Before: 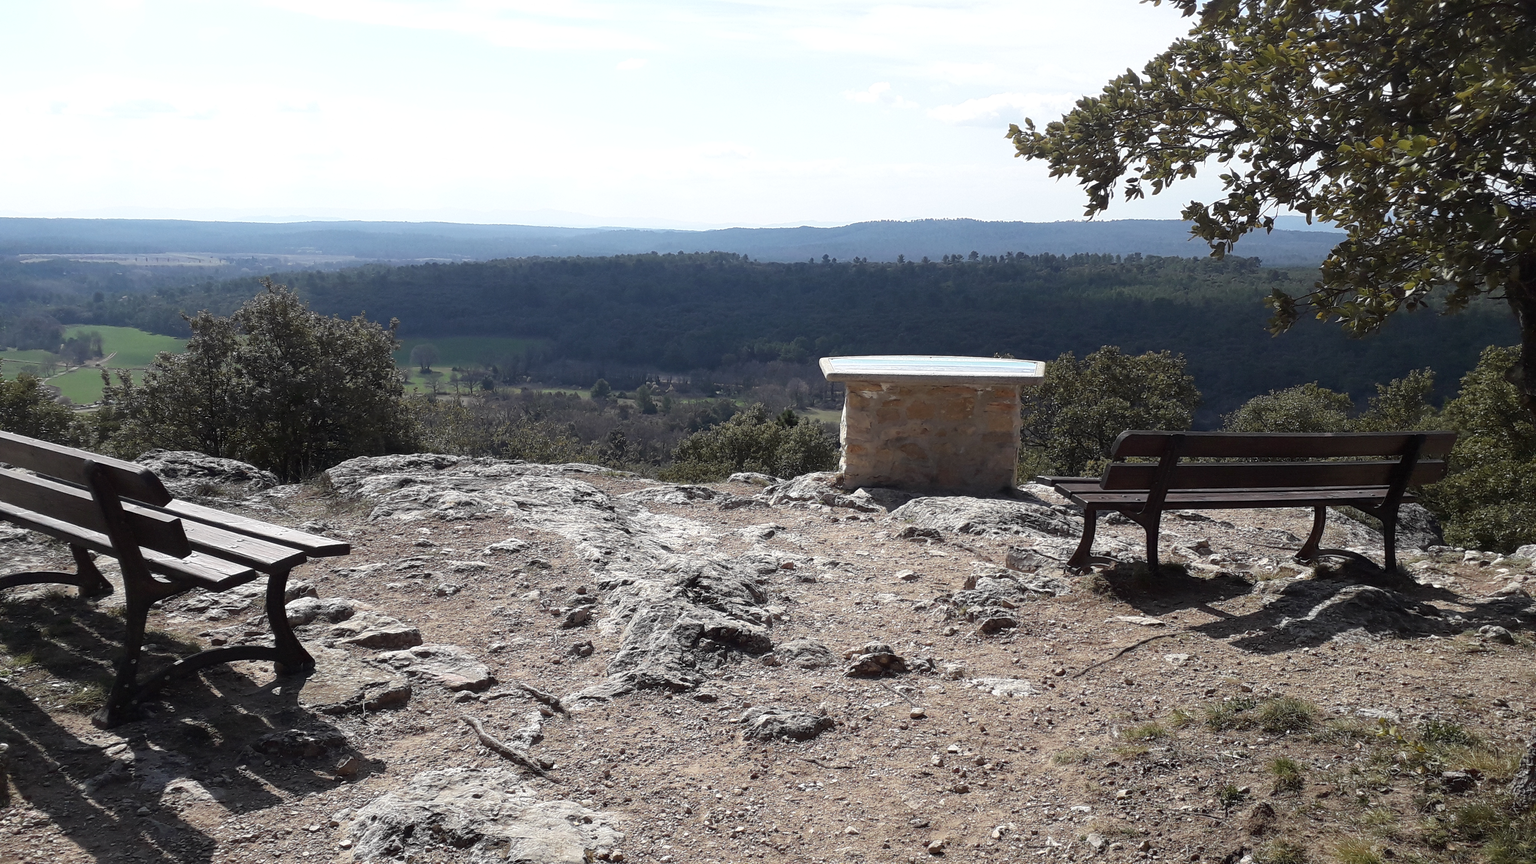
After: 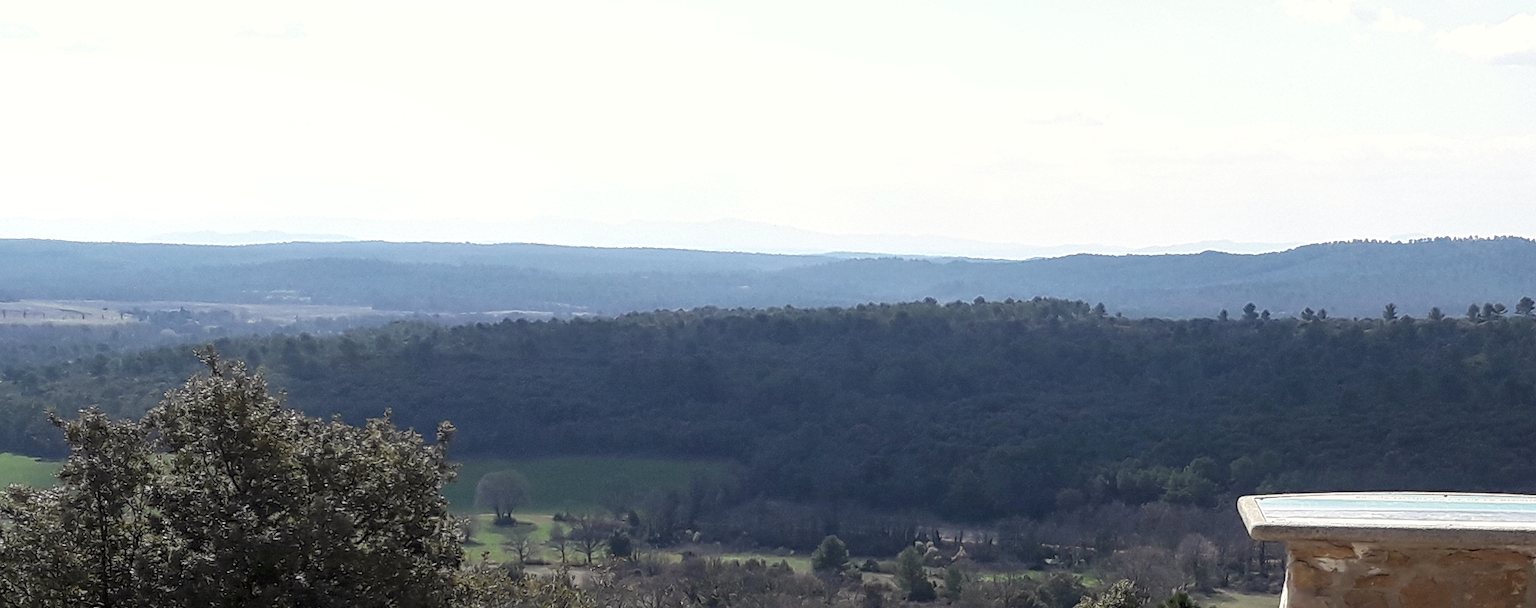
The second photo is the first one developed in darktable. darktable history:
local contrast: detail 130%
crop: left 10.121%, top 10.631%, right 36.218%, bottom 51.526%
color correction: highlights a* 0.816, highlights b* 2.78, saturation 1.1
